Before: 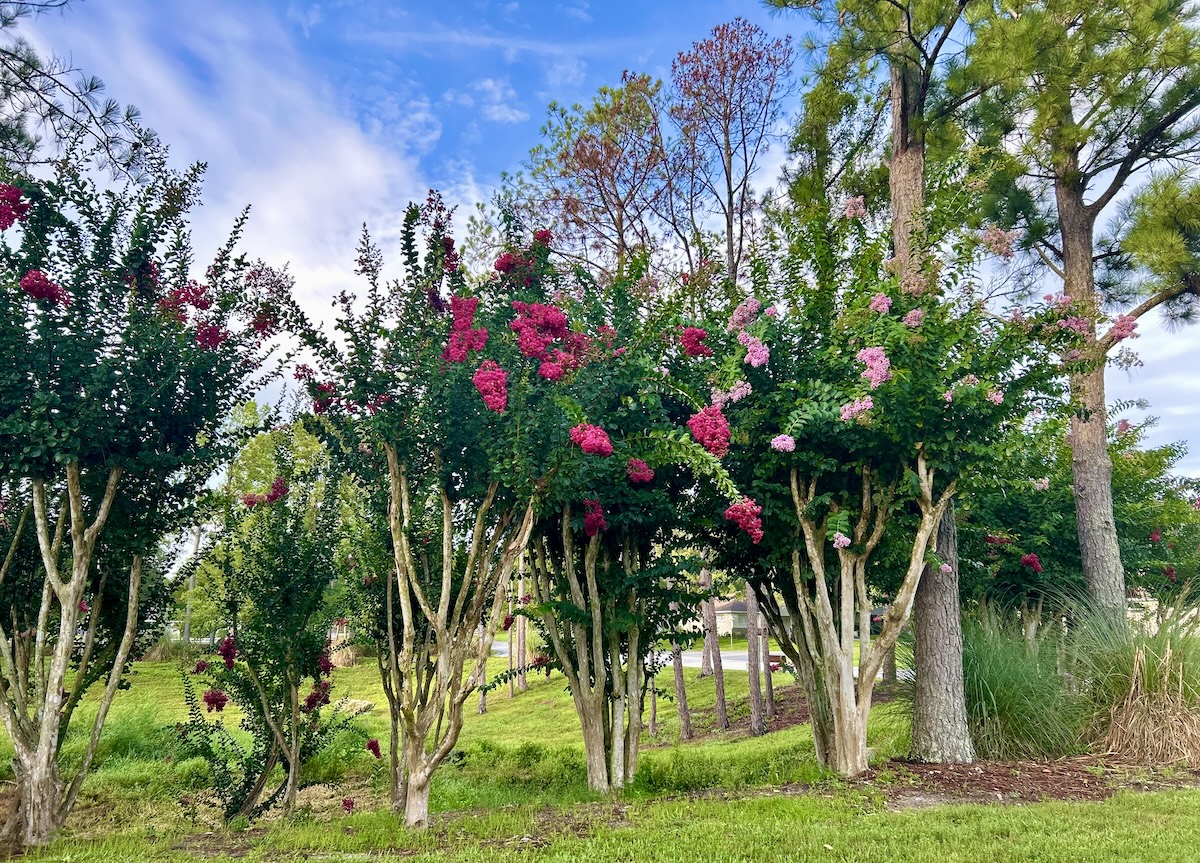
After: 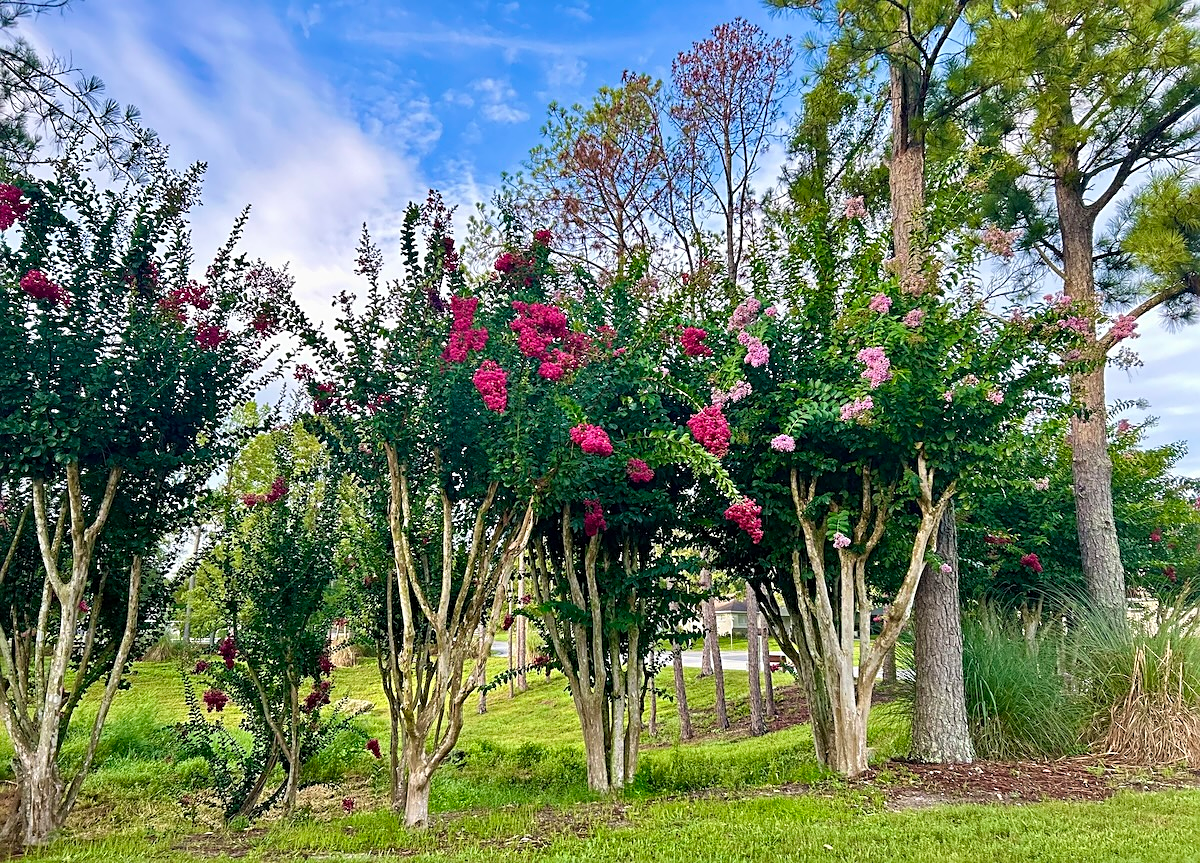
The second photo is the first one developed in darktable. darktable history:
rotate and perspective: automatic cropping original format, crop left 0, crop top 0
sharpen: on, module defaults
